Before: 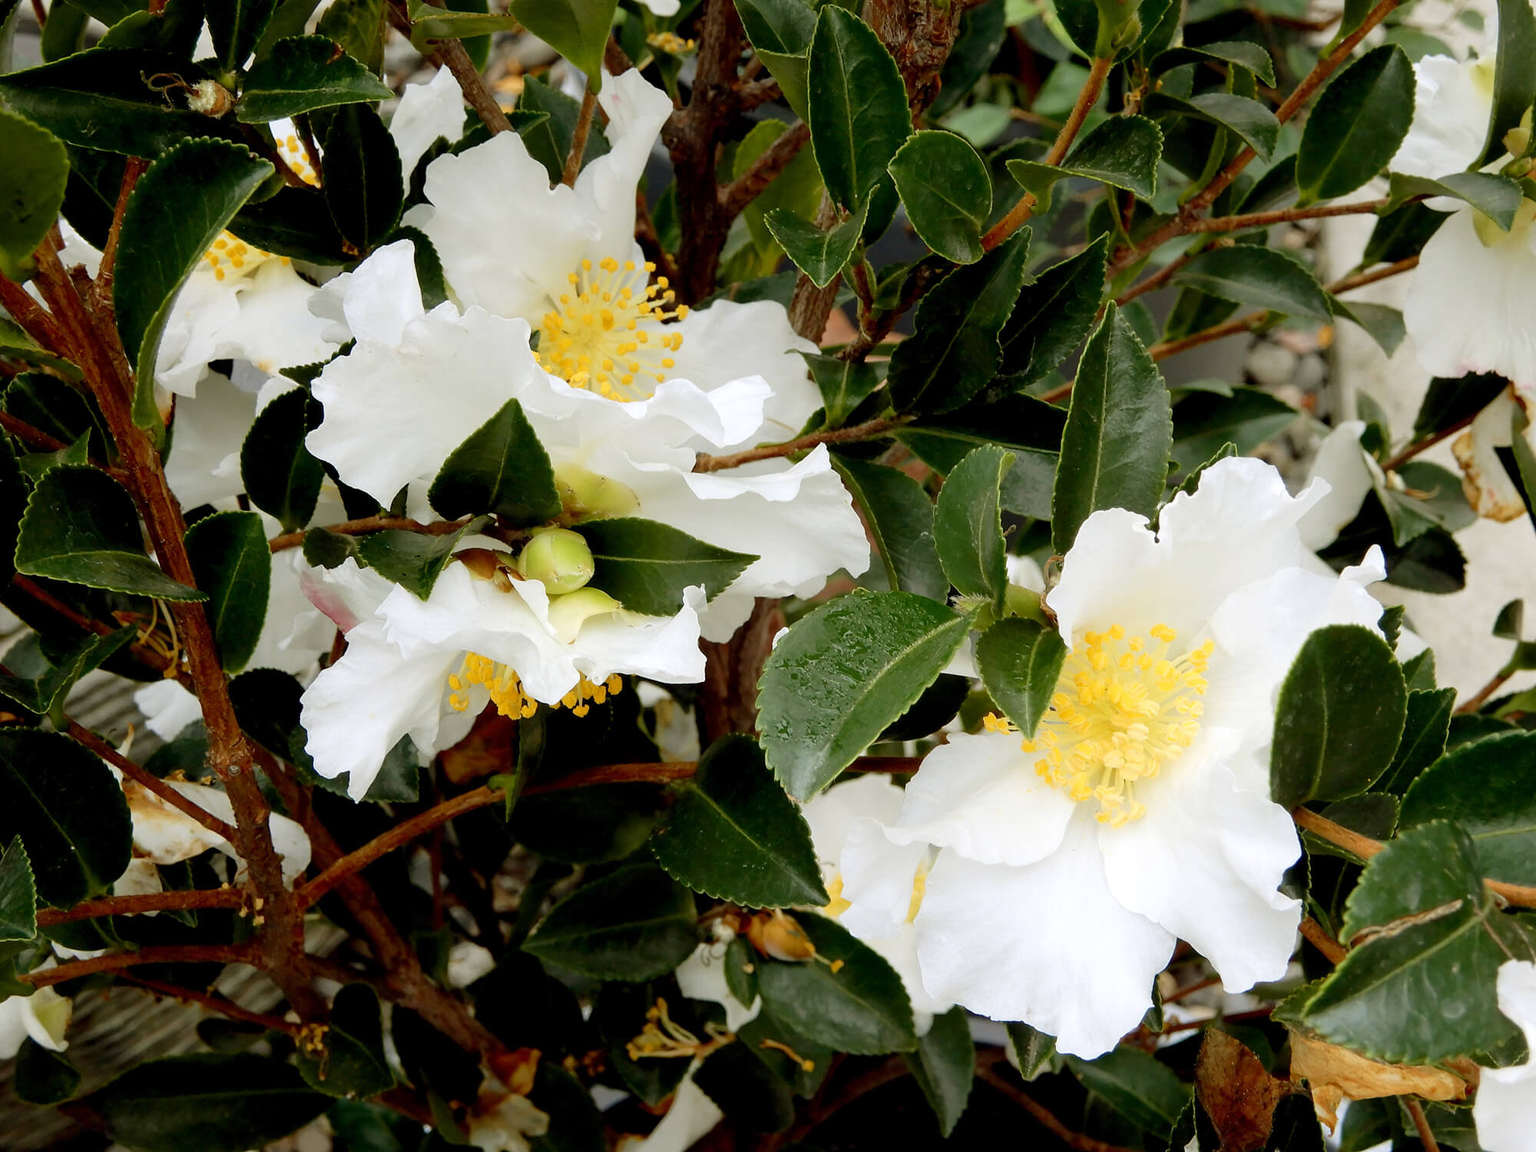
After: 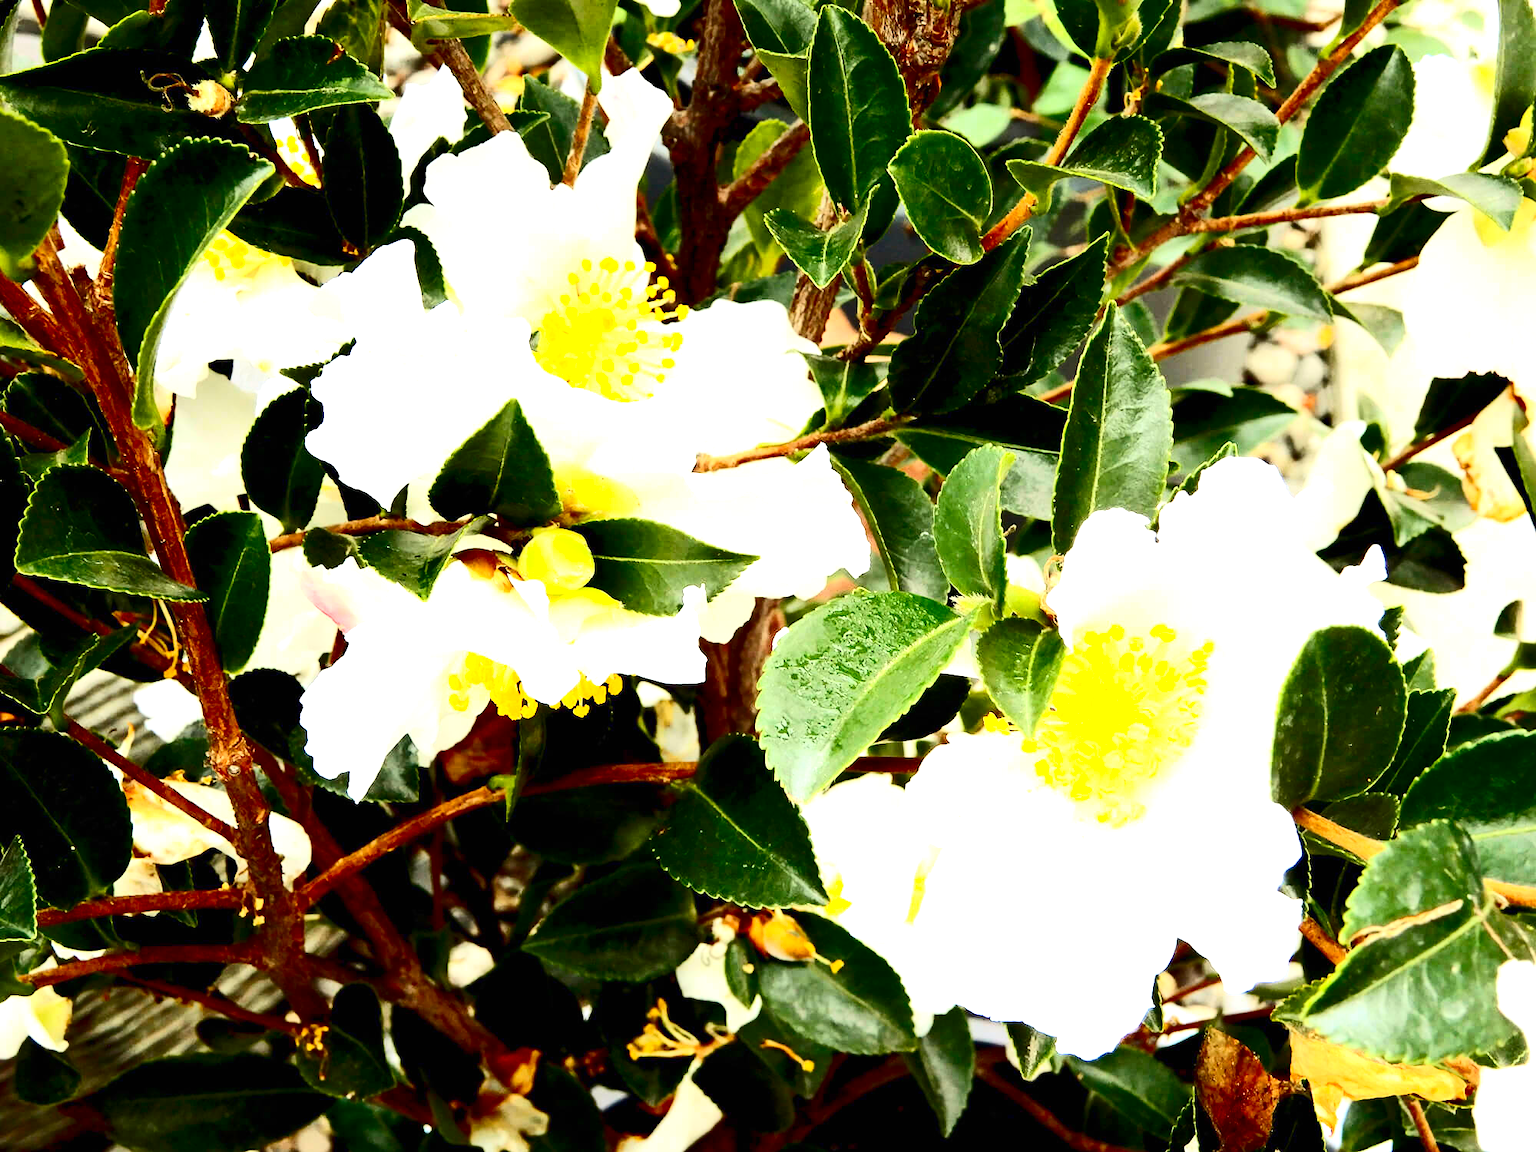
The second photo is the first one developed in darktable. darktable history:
contrast brightness saturation: contrast 0.4, brightness 0.05, saturation 0.25
exposure: black level correction 0, exposure 1.55 EV, compensate exposure bias true, compensate highlight preservation false
